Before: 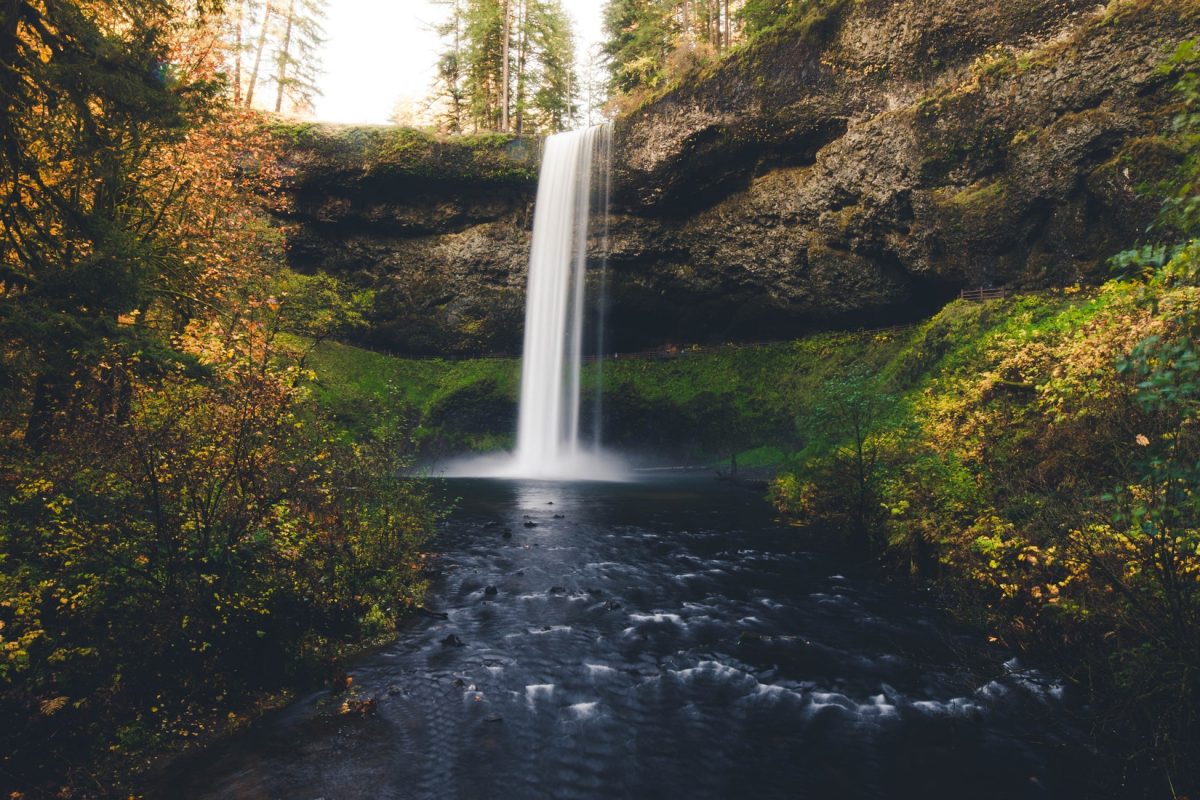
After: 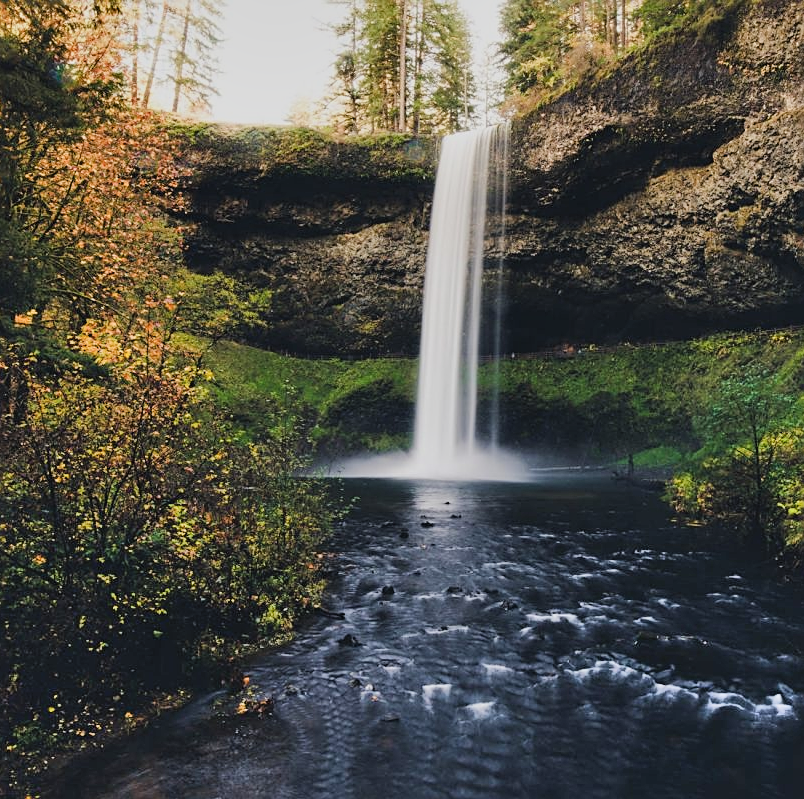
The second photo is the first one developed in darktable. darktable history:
filmic rgb: black relative exposure -8.03 EV, white relative exposure 3.87 EV, threshold 5.99 EV, hardness 4.3, enable highlight reconstruction true
shadows and highlights: soften with gaussian
crop and rotate: left 8.638%, right 24.291%
contrast equalizer: y [[0.515 ×6], [0.507 ×6], [0.425 ×6], [0 ×6], [0 ×6]]
local contrast: mode bilateral grid, contrast 100, coarseness 100, detail 94%, midtone range 0.2
sharpen: on, module defaults
